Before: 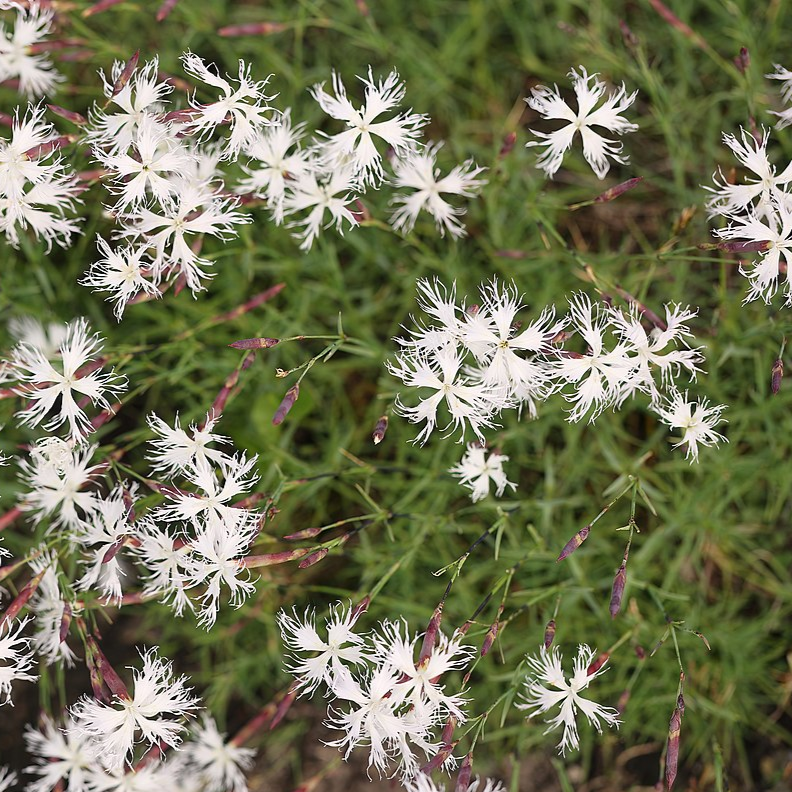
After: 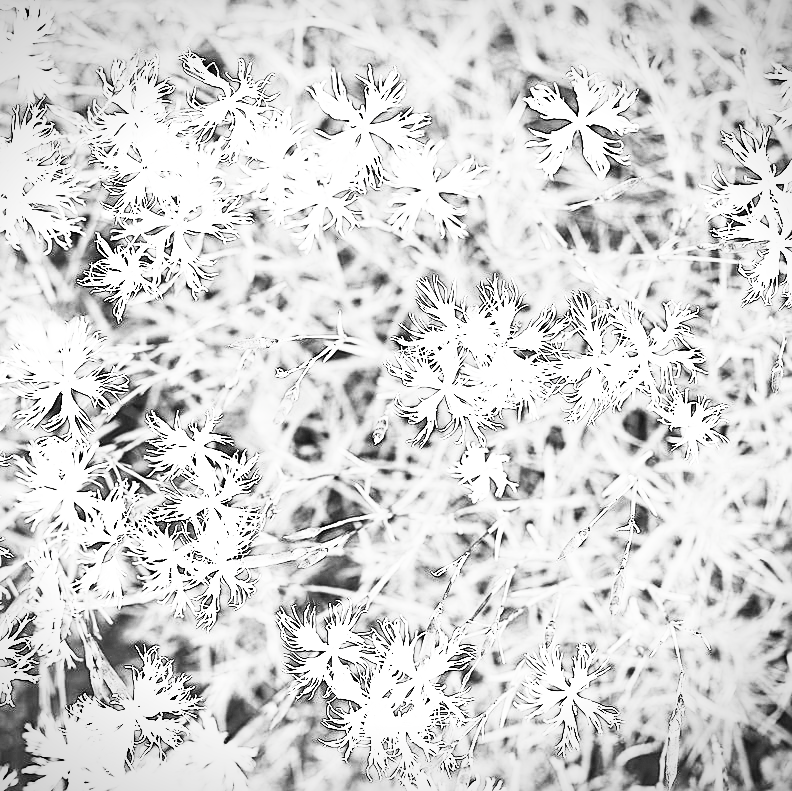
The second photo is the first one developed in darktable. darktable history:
exposure: black level correction 0, exposure 2.383 EV, compensate exposure bias true, compensate highlight preservation false
sharpen: amount 0.495
vignetting: fall-off start 100.32%, fall-off radius 70.89%, width/height ratio 1.172
filmic rgb: black relative exposure -7.65 EV, white relative exposure 4.56 EV, threshold 5.99 EV, hardness 3.61, contrast 1.051, enable highlight reconstruction true
crop: bottom 0.054%
contrast brightness saturation: contrast 0.517, brightness 0.458, saturation -0.997
